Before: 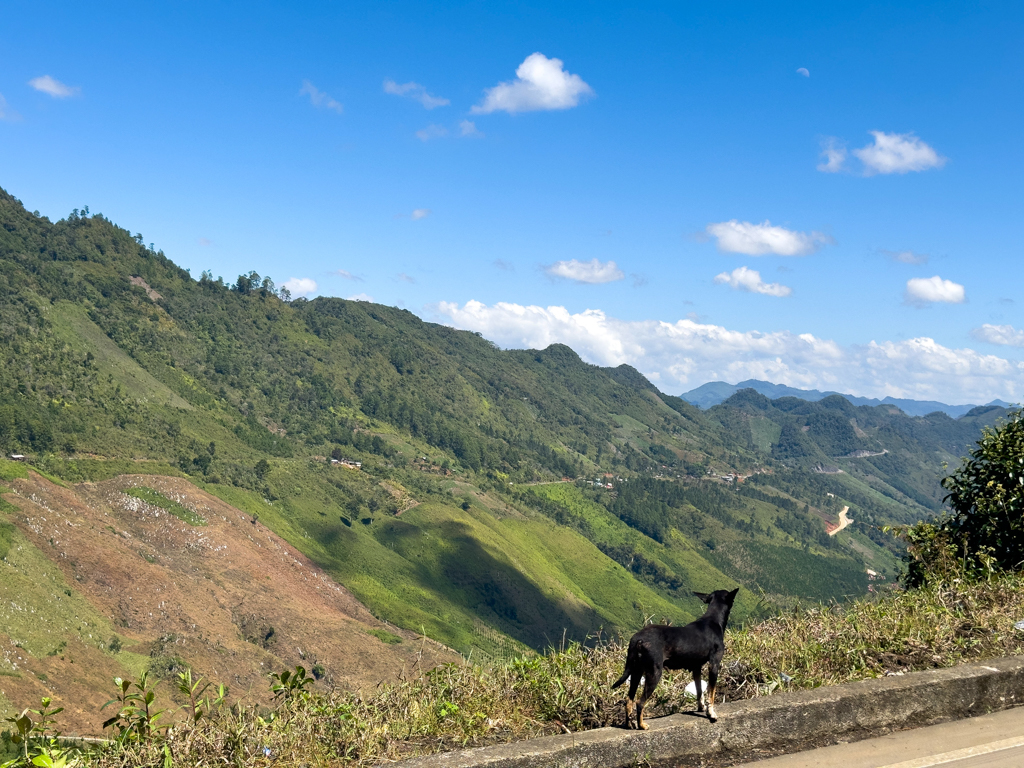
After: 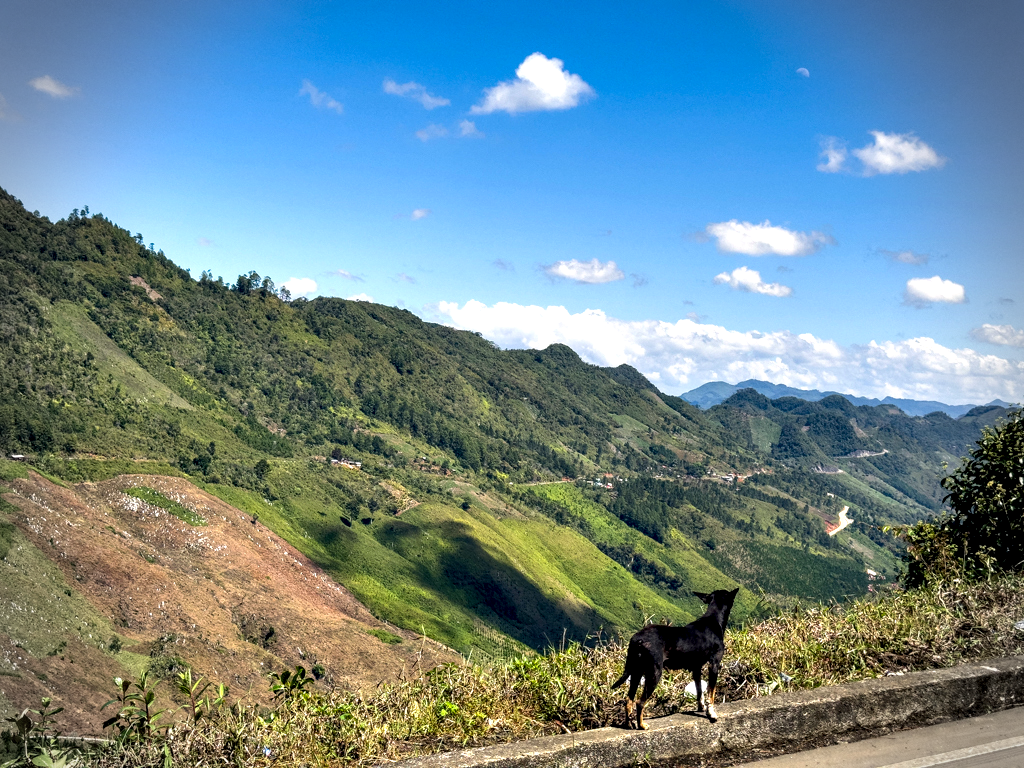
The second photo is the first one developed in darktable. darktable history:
local contrast: on, module defaults
contrast equalizer: y [[0.6 ×6], [0.55 ×6], [0 ×6], [0 ×6], [0 ×6]]
color correction: highlights a* 0.629, highlights b* 2.81, saturation 1.1
vignetting: fall-off start 71.83%, dithering 8-bit output, unbound false
